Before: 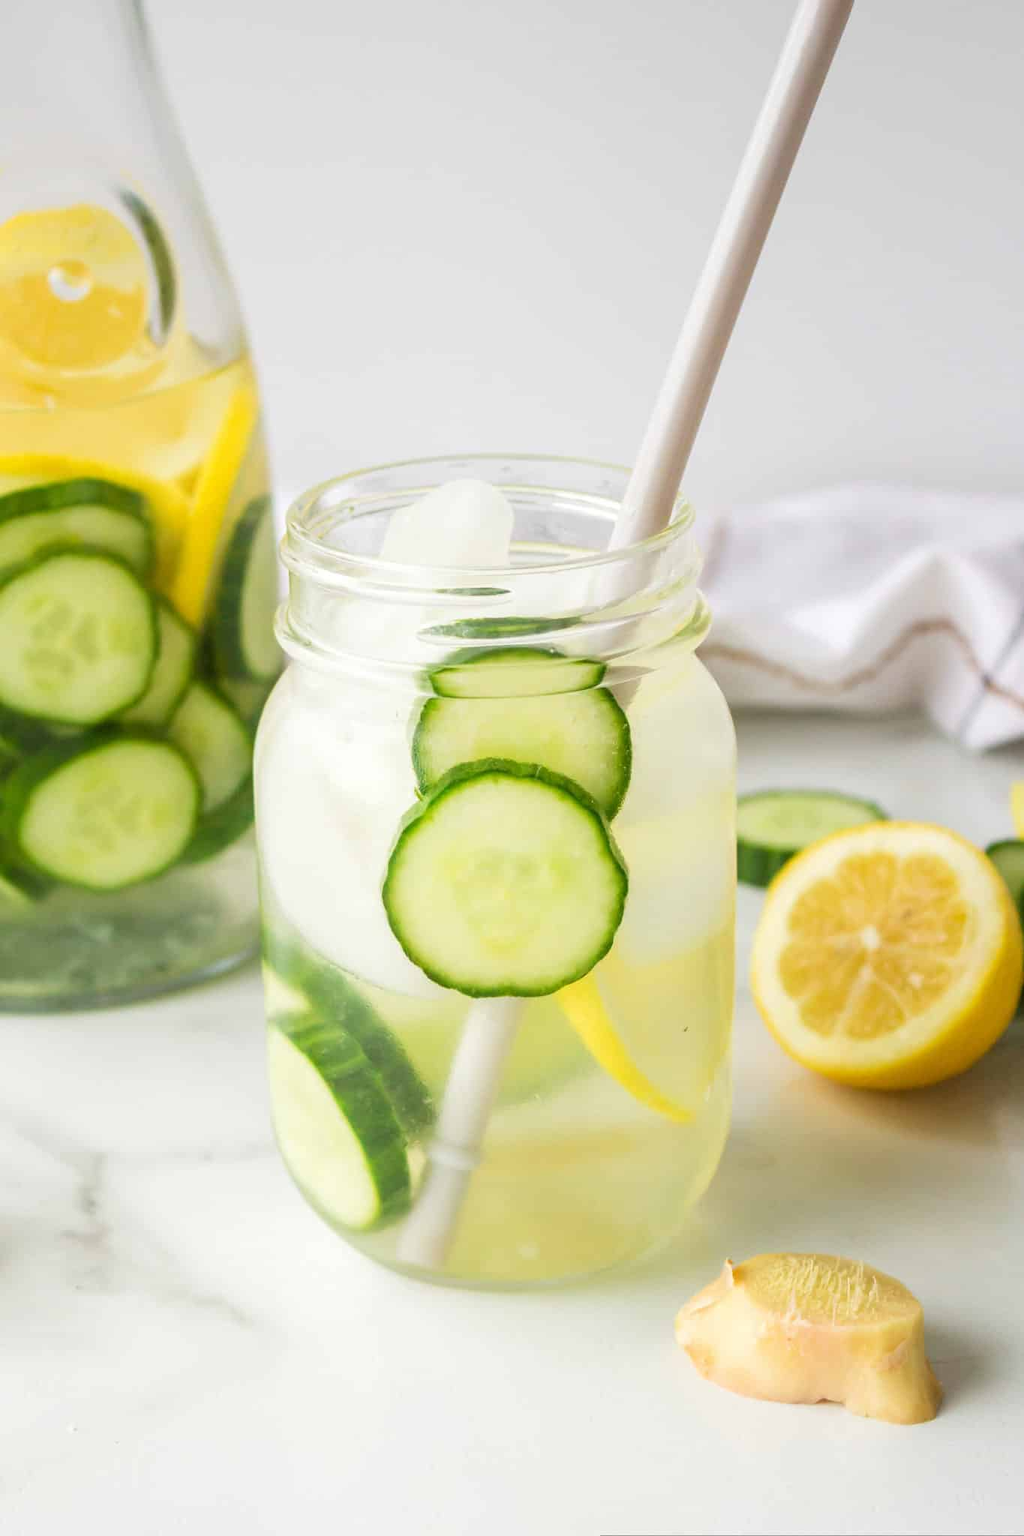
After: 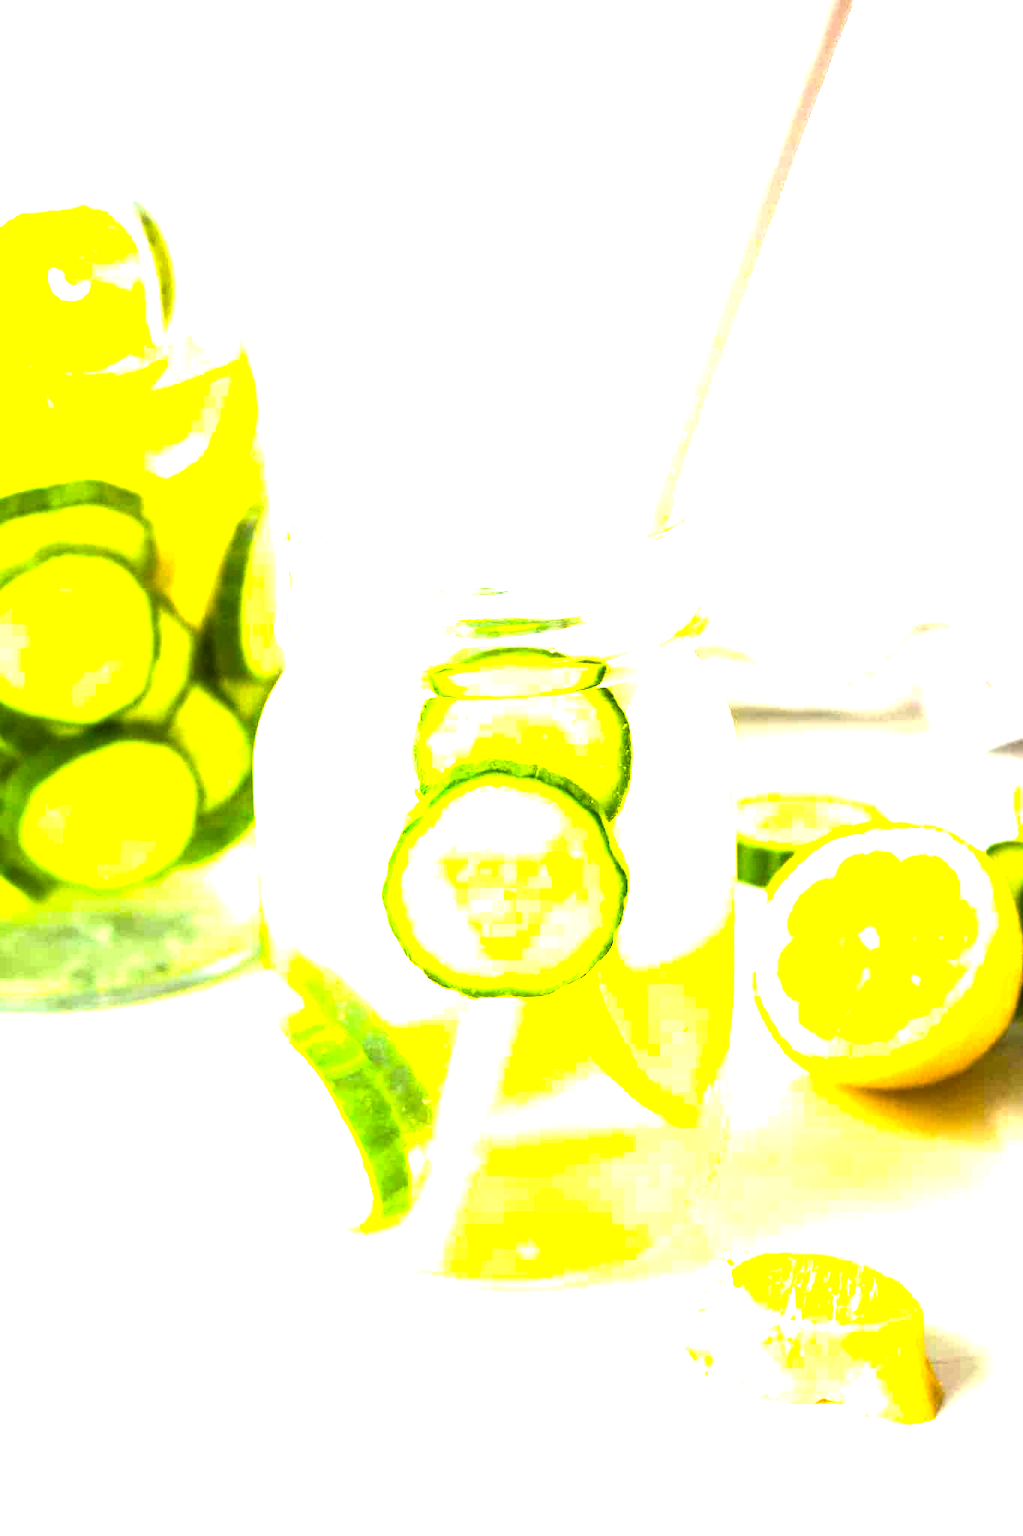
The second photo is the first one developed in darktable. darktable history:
color balance rgb: linear chroma grading › global chroma 12.846%, perceptual saturation grading › global saturation 19.59%, perceptual brilliance grading › global brilliance 30.762%, perceptual brilliance grading › highlights 49.37%, perceptual brilliance grading › mid-tones 50.722%, perceptual brilliance grading › shadows -22.627%, global vibrance 19.819%
